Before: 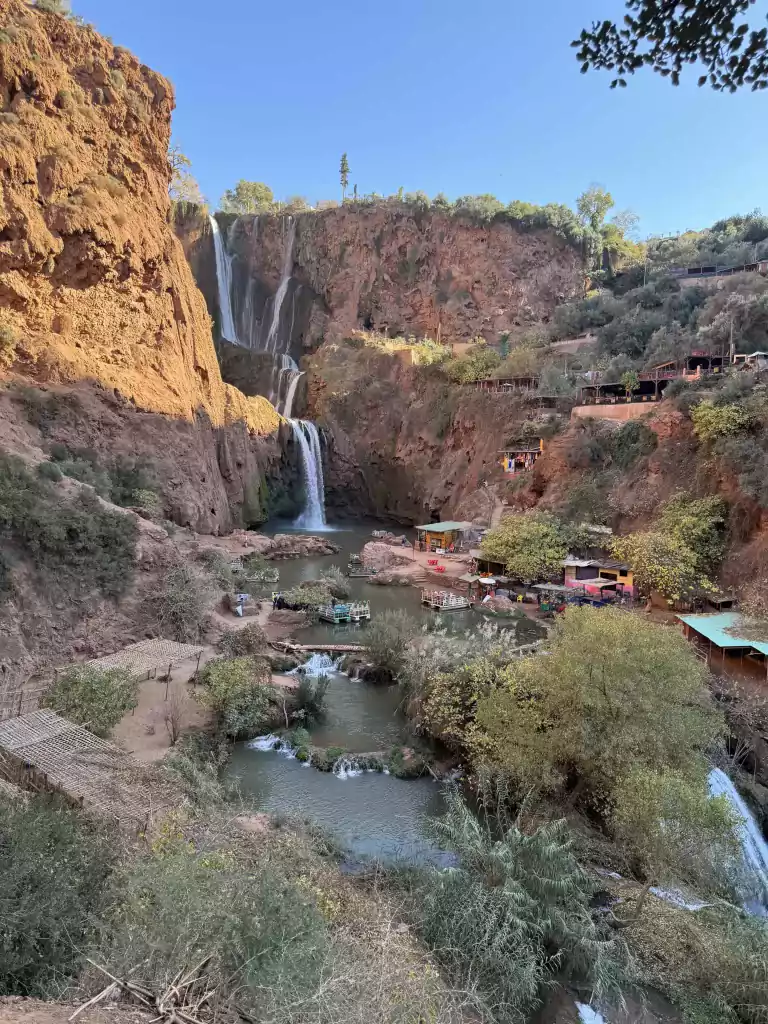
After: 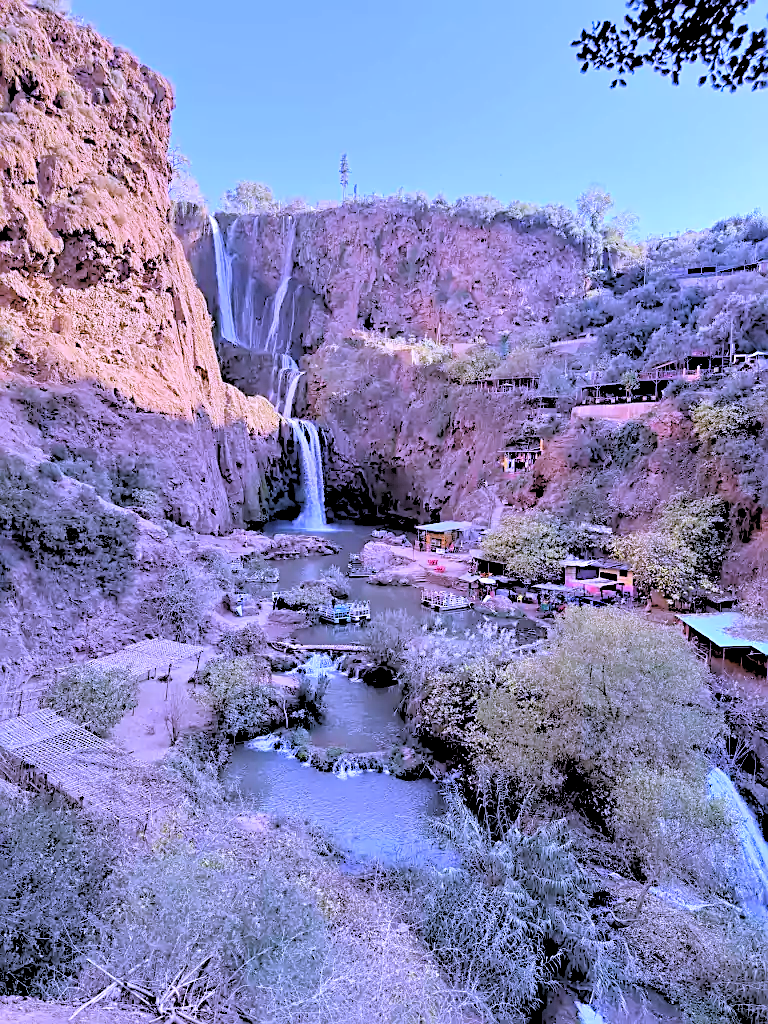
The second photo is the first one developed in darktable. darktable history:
rgb levels: levels [[0.027, 0.429, 0.996], [0, 0.5, 1], [0, 0.5, 1]]
white balance: red 0.98, blue 1.61
sharpen: on, module defaults
